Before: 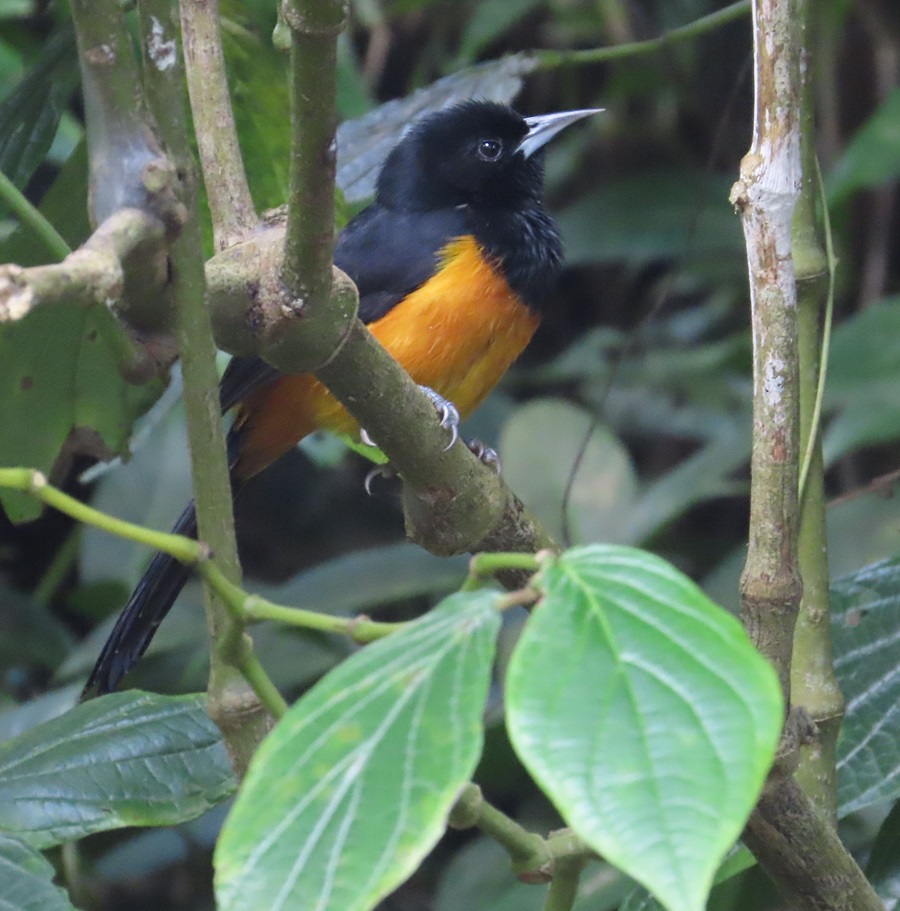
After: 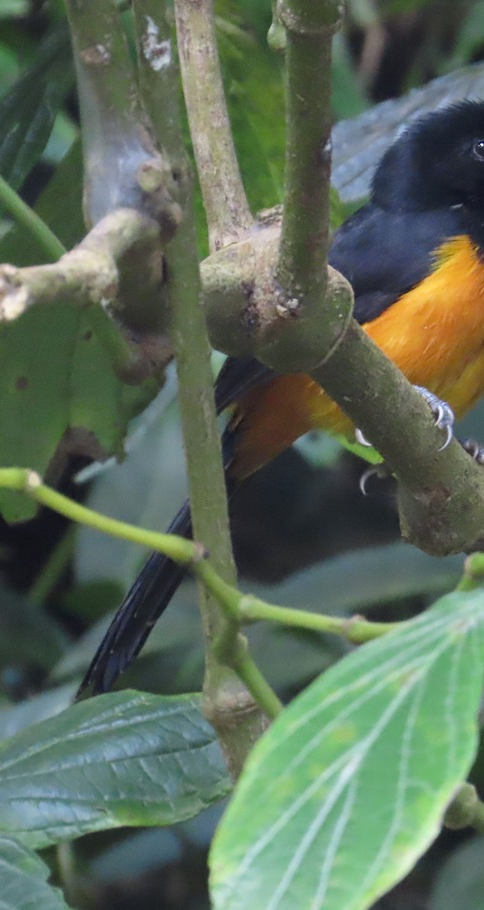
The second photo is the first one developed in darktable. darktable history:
exposure: black level correction 0.001, compensate highlight preservation false
crop: left 0.587%, right 45.588%, bottom 0.086%
